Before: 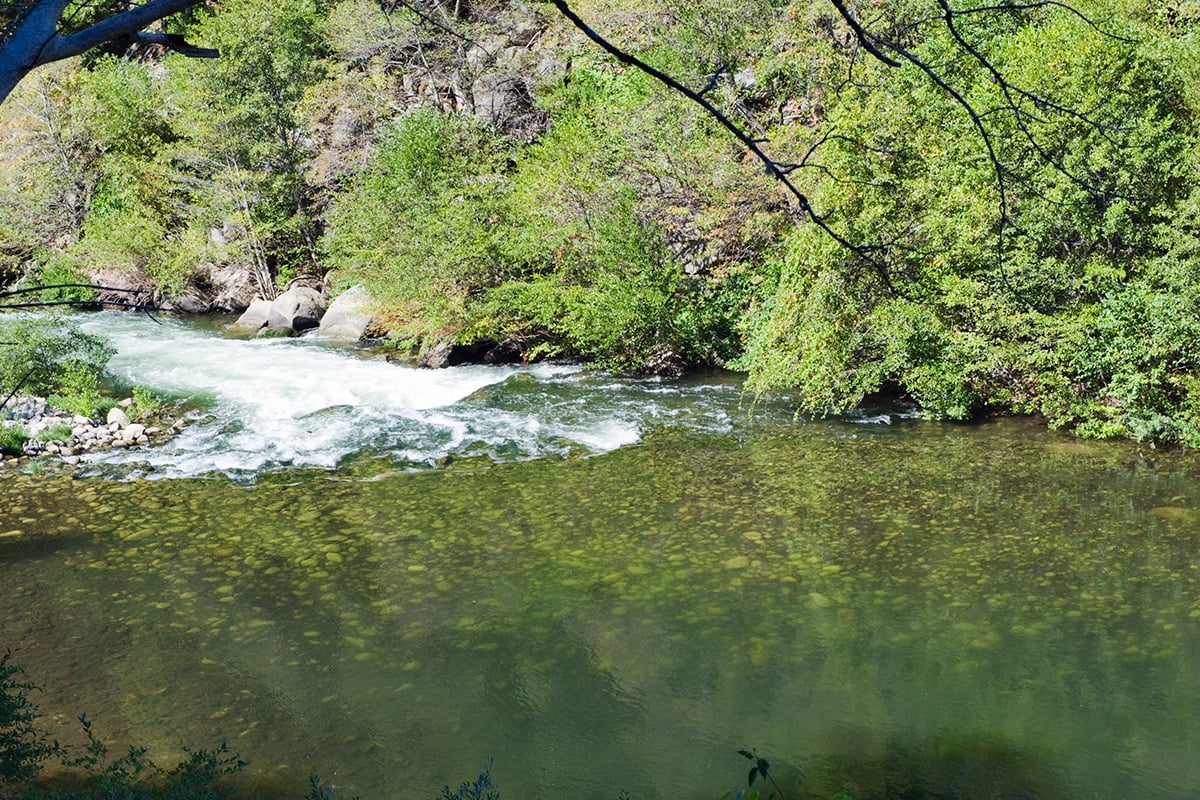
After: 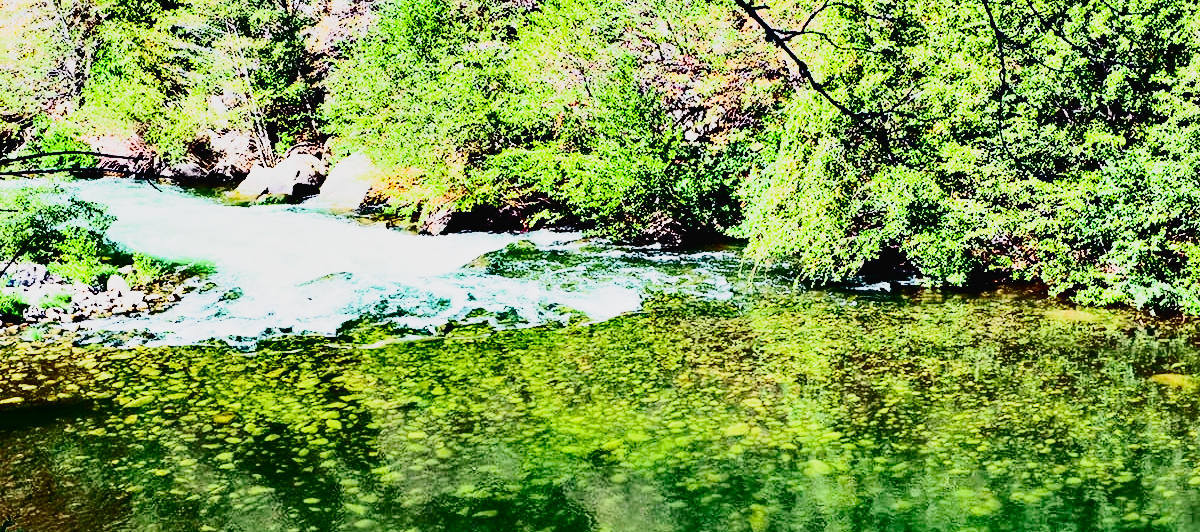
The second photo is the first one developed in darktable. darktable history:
exposure: compensate highlight preservation false
tone curve: curves: ch0 [(0, 0.018) (0.036, 0.038) (0.15, 0.131) (0.27, 0.247) (0.503, 0.556) (0.763, 0.785) (1, 0.919)]; ch1 [(0, 0) (0.203, 0.158) (0.333, 0.283) (0.451, 0.417) (0.502, 0.5) (0.519, 0.522) (0.562, 0.588) (0.603, 0.664) (0.722, 0.813) (1, 1)]; ch2 [(0, 0) (0.29, 0.295) (0.404, 0.436) (0.497, 0.499) (0.521, 0.523) (0.561, 0.605) (0.639, 0.664) (0.712, 0.764) (1, 1)], color space Lab, independent channels, preserve colors none
tone equalizer: on, module defaults
base curve: curves: ch0 [(0, 0) (0.028, 0.03) (0.121, 0.232) (0.46, 0.748) (0.859, 0.968) (1, 1)], preserve colors none
contrast brightness saturation: contrast 0.32, brightness -0.08, saturation 0.17
contrast equalizer: octaves 7, y [[0.627 ×6], [0.563 ×6], [0 ×6], [0 ×6], [0 ×6]]
crop: top 16.727%, bottom 16.727%
